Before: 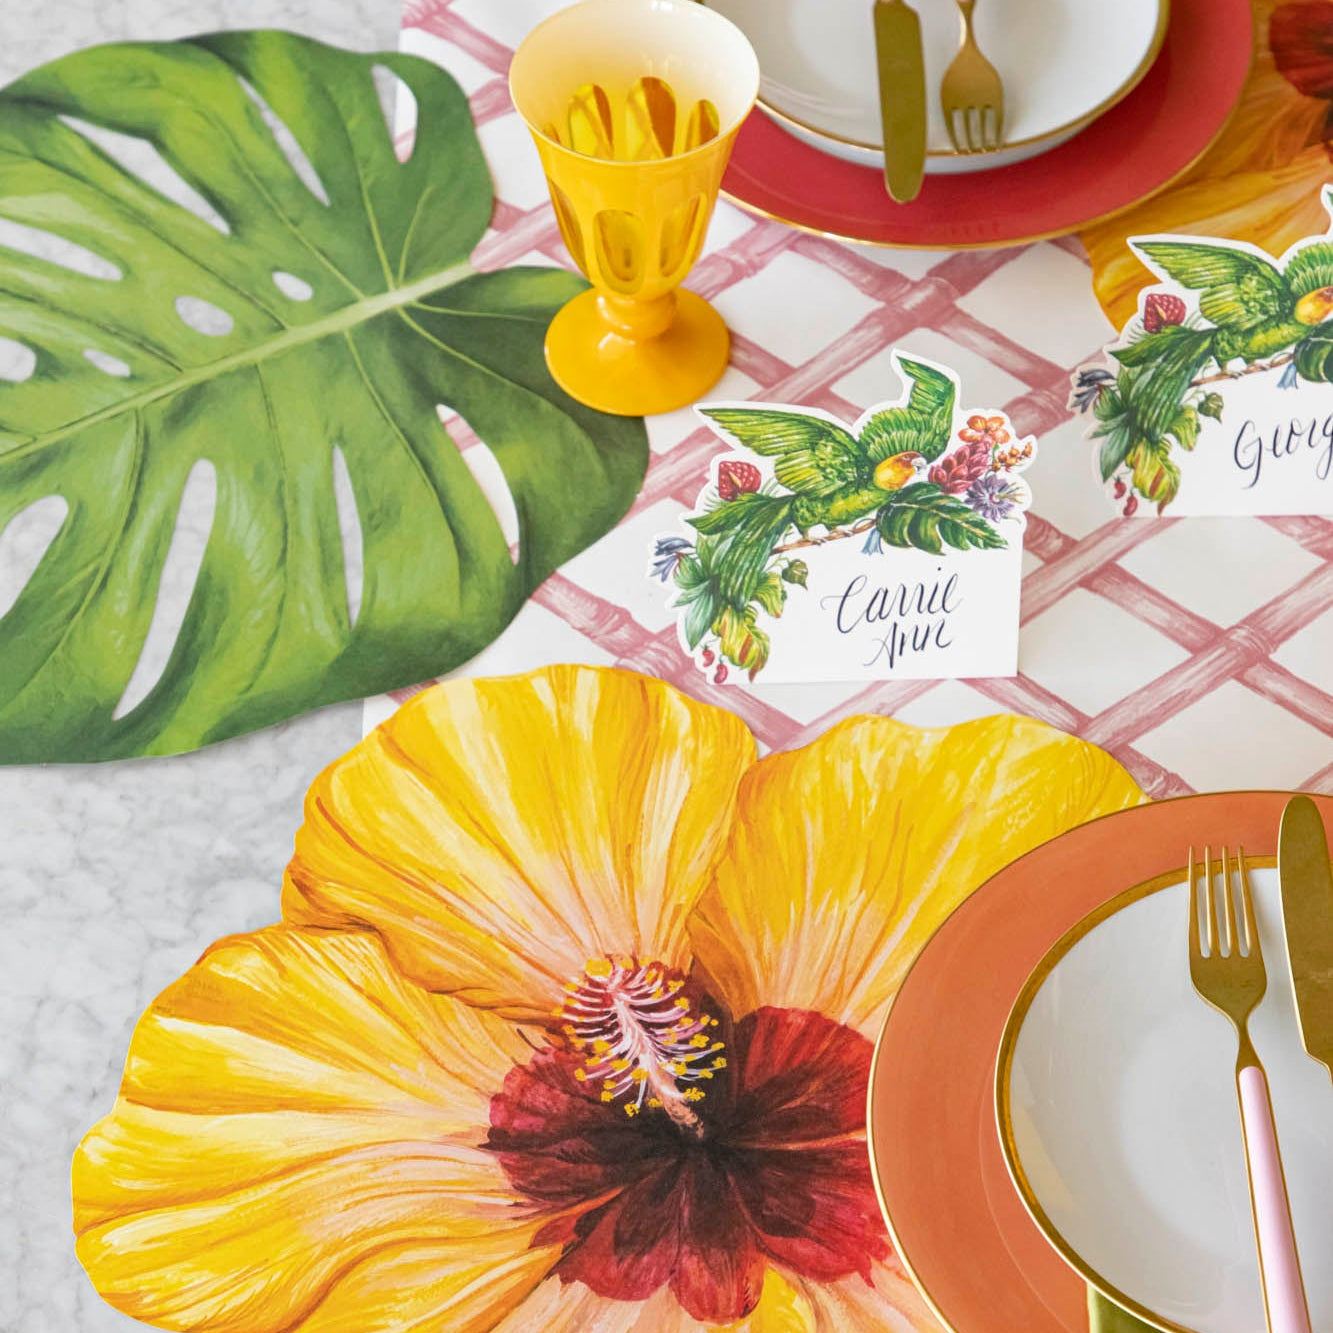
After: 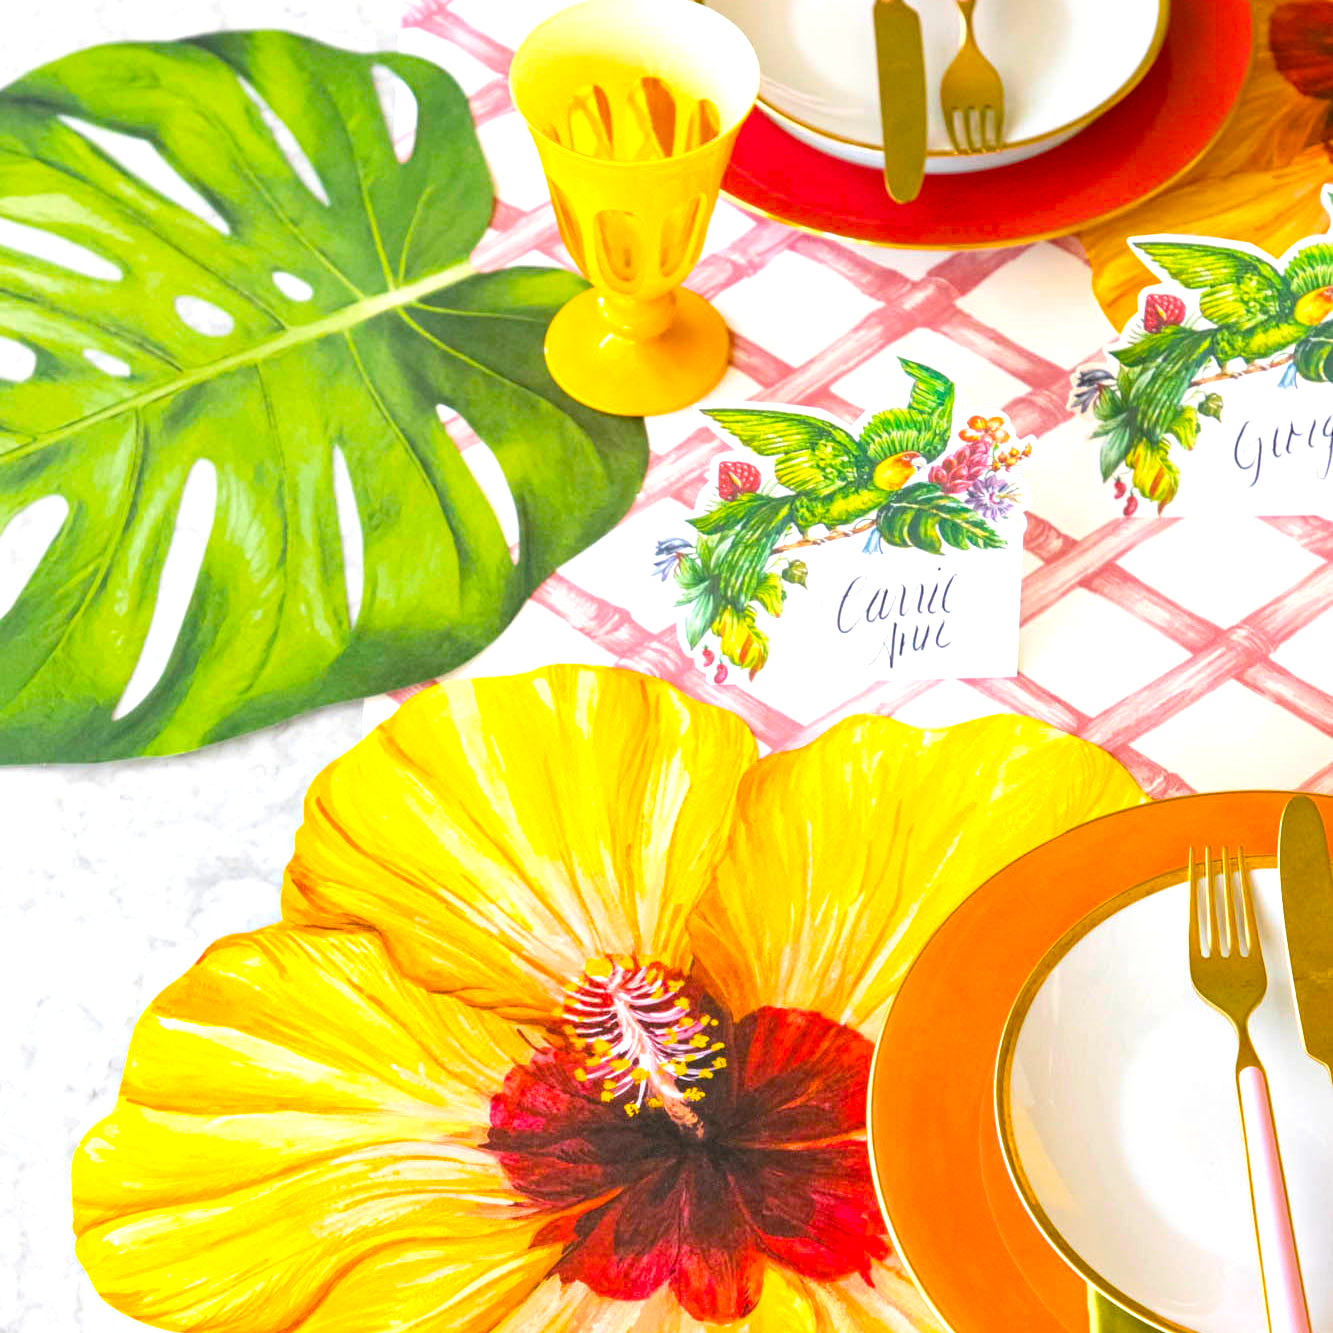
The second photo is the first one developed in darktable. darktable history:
color balance rgb: linear chroma grading › global chroma 15%, perceptual saturation grading › global saturation 30%
exposure: black level correction 0, exposure 0.7 EV, compensate exposure bias true, compensate highlight preservation false
